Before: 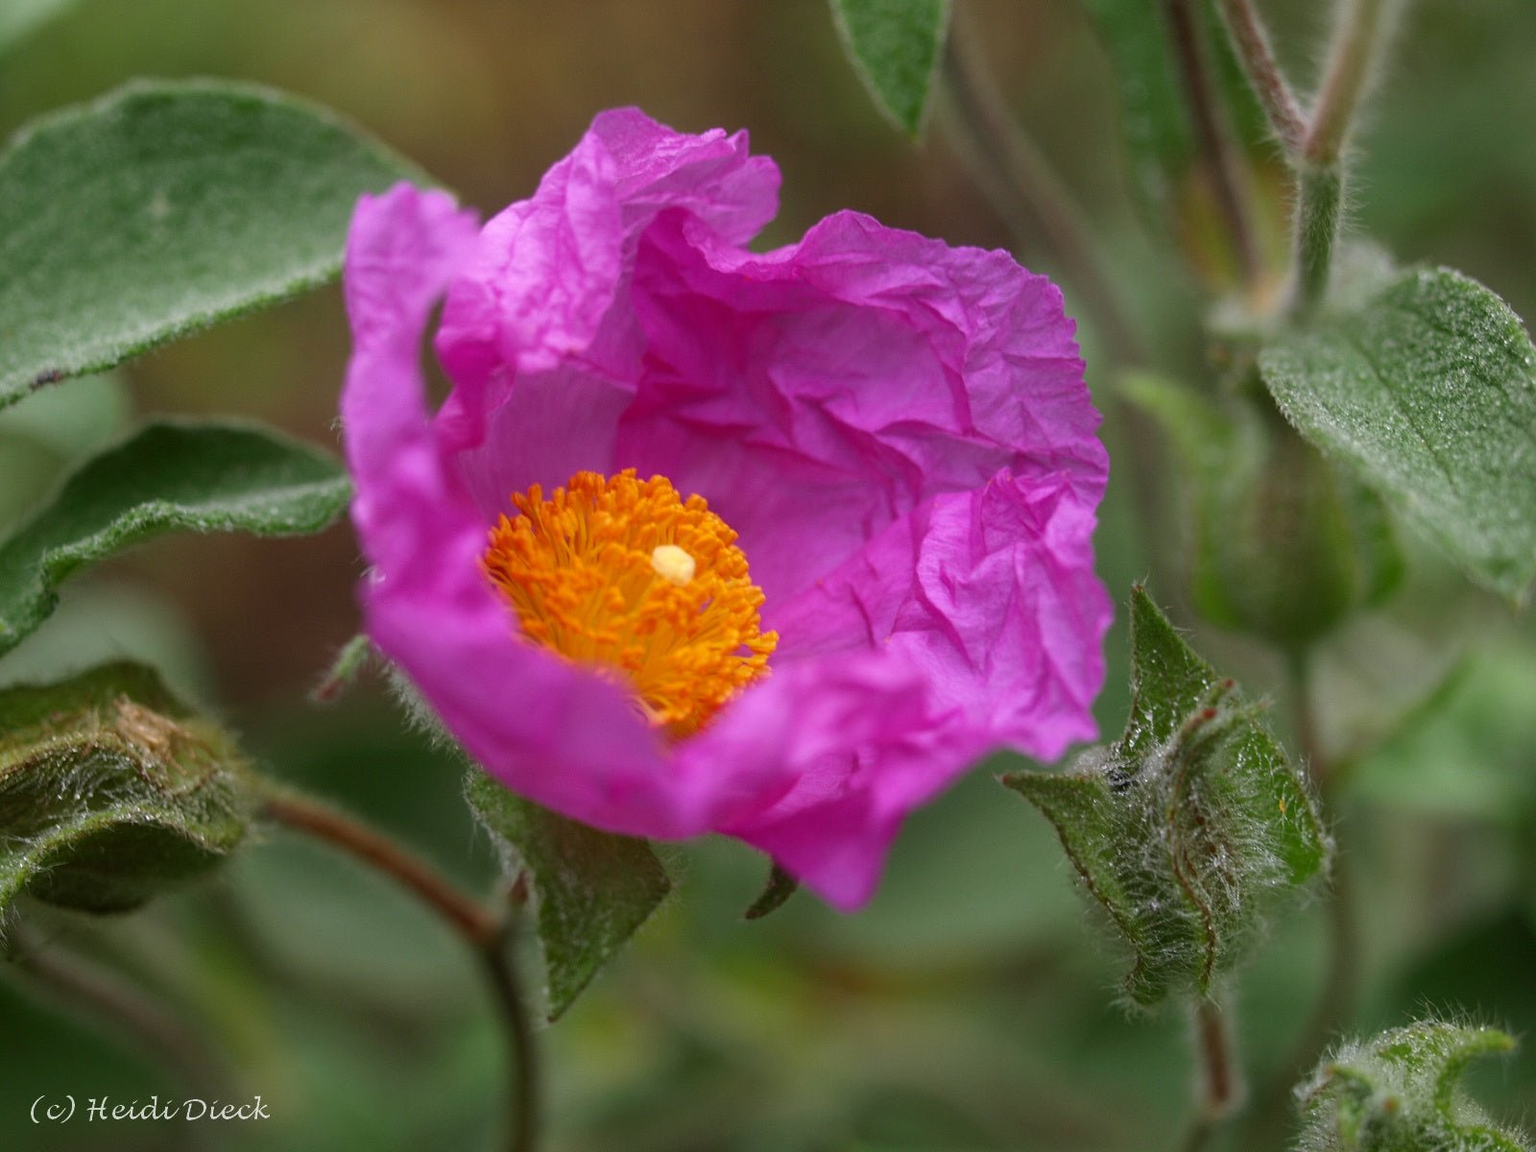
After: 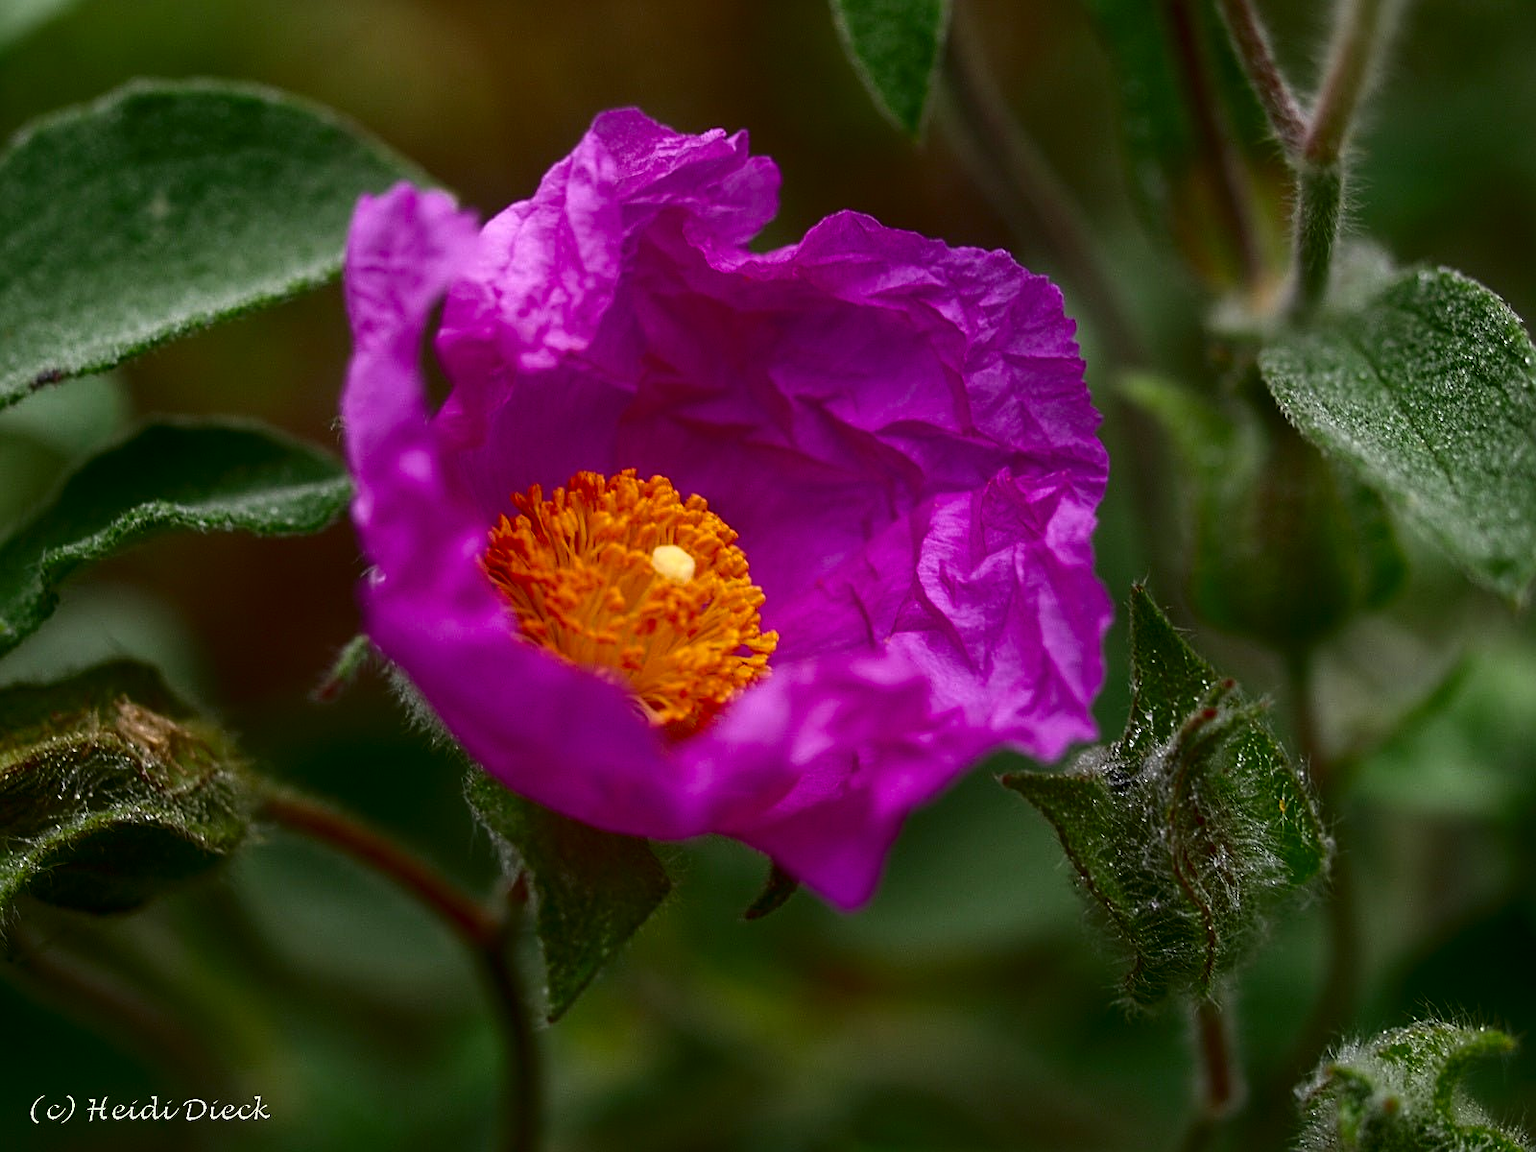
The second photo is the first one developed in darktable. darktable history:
color balance: mode lift, gamma, gain (sRGB)
contrast brightness saturation: contrast 0.19, brightness -0.24, saturation 0.11
sharpen: on, module defaults
